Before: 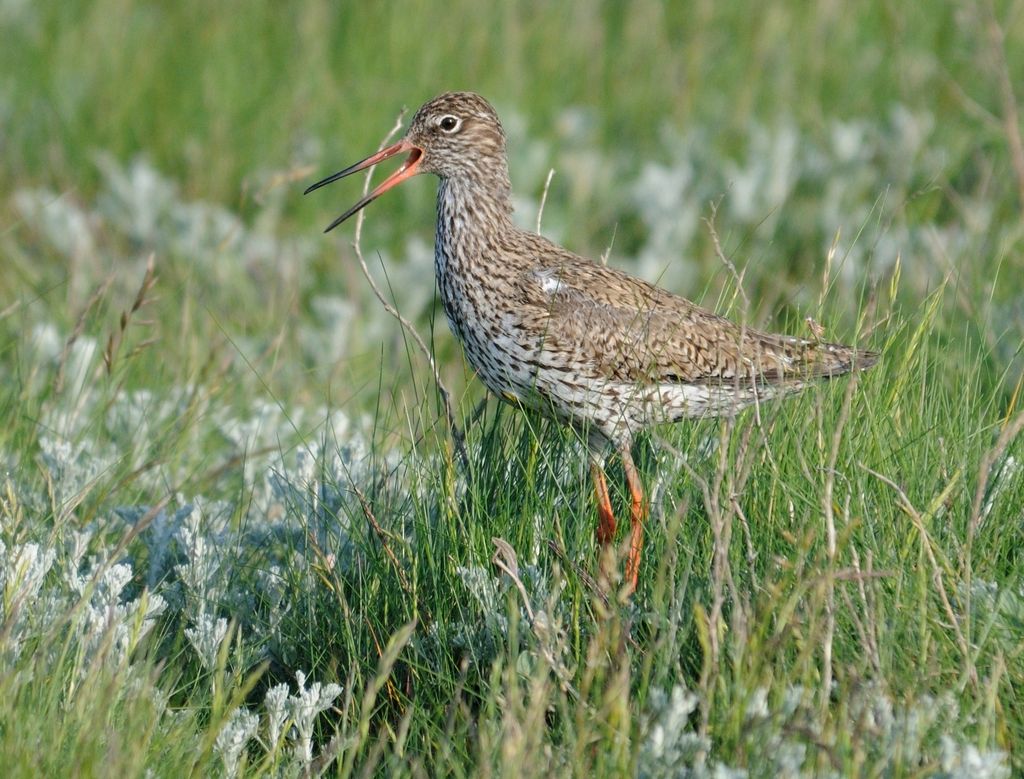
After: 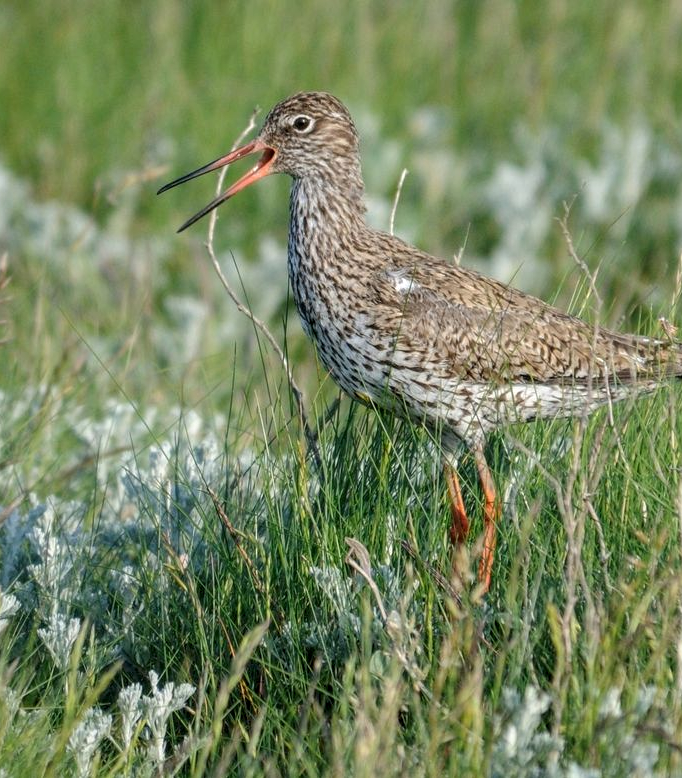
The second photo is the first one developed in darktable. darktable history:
crop and rotate: left 14.436%, right 18.898%
local contrast: on, module defaults
